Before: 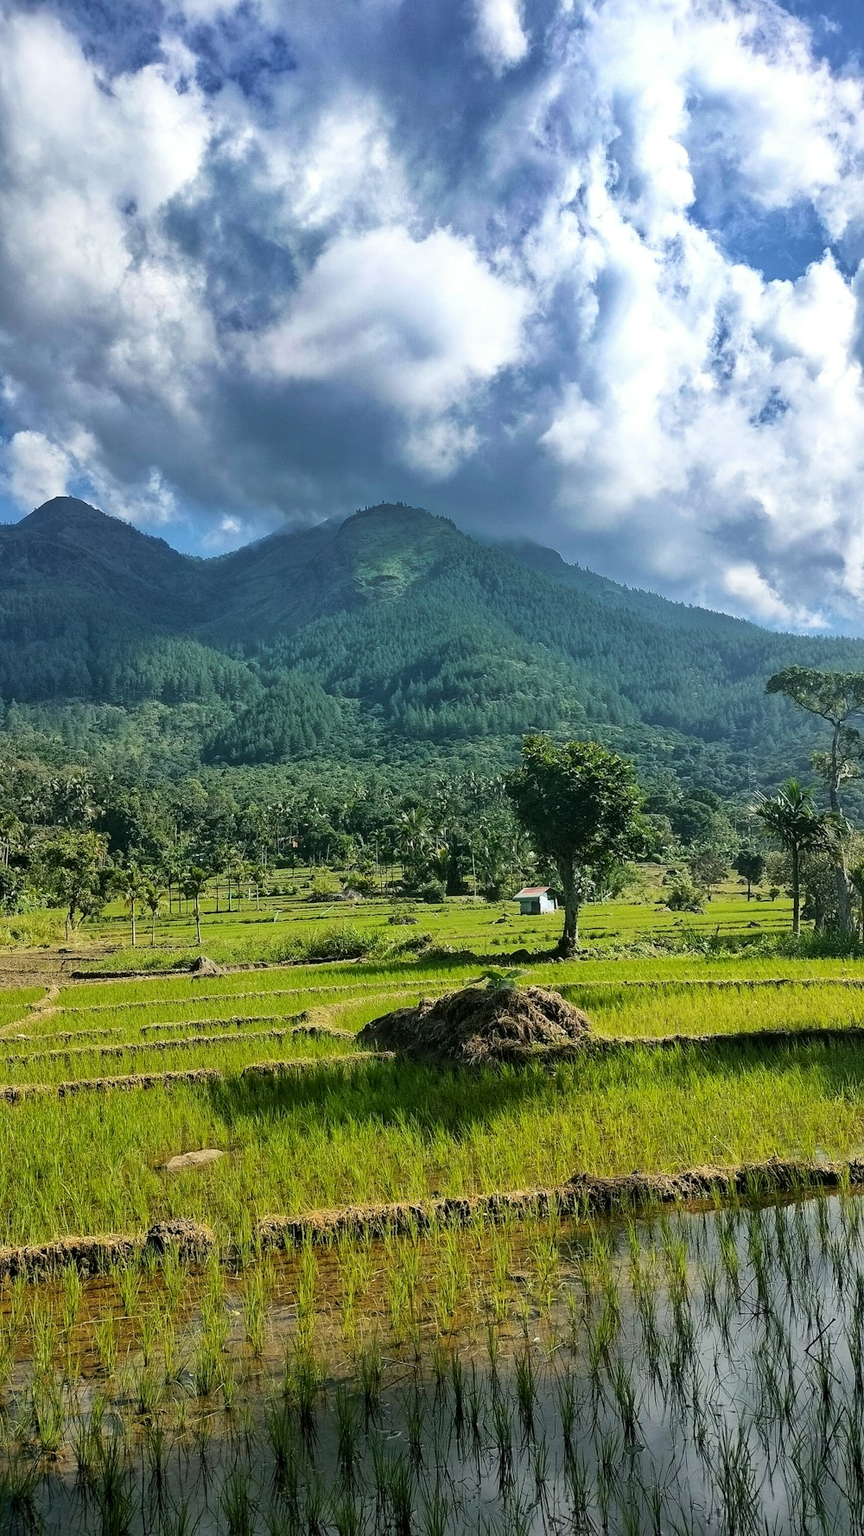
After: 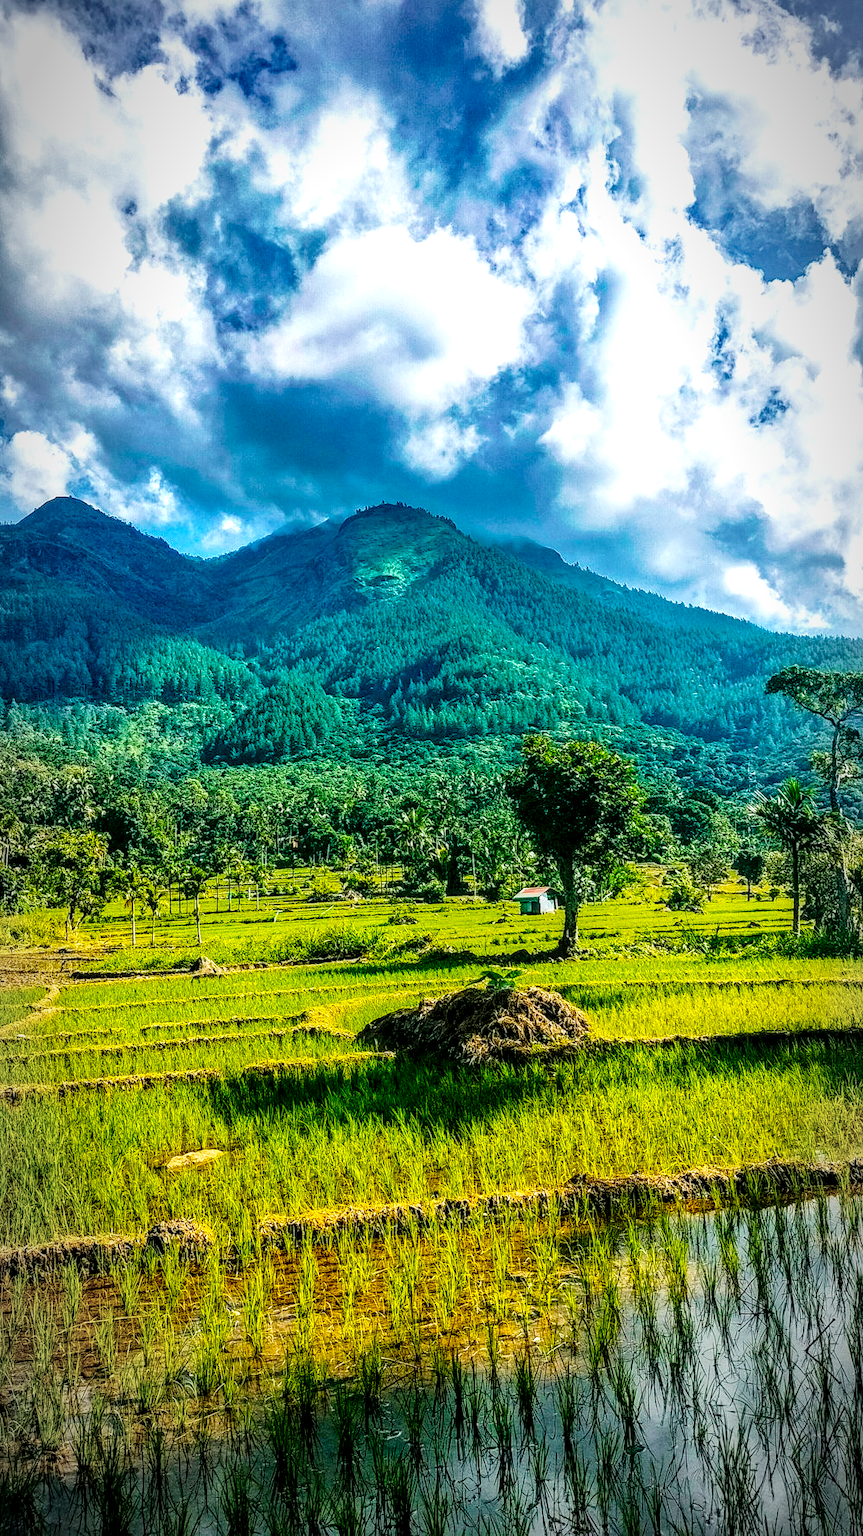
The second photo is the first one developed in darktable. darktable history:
vignetting: automatic ratio true
tone curve: curves: ch0 [(0, 0) (0.003, 0.016) (0.011, 0.019) (0.025, 0.023) (0.044, 0.029) (0.069, 0.042) (0.1, 0.068) (0.136, 0.101) (0.177, 0.143) (0.224, 0.21) (0.277, 0.289) (0.335, 0.379) (0.399, 0.476) (0.468, 0.569) (0.543, 0.654) (0.623, 0.75) (0.709, 0.822) (0.801, 0.893) (0.898, 0.946) (1, 1)], preserve colors none
local contrast: highlights 0%, shadows 0%, detail 182%
color balance rgb: linear chroma grading › global chroma 15%, perceptual saturation grading › global saturation 30%
sharpen: amount 0.2
tone equalizer: -7 EV 0.18 EV, -6 EV 0.12 EV, -5 EV 0.08 EV, -4 EV 0.04 EV, -2 EV -0.02 EV, -1 EV -0.04 EV, +0 EV -0.06 EV, luminance estimator HSV value / RGB max
velvia: on, module defaults
